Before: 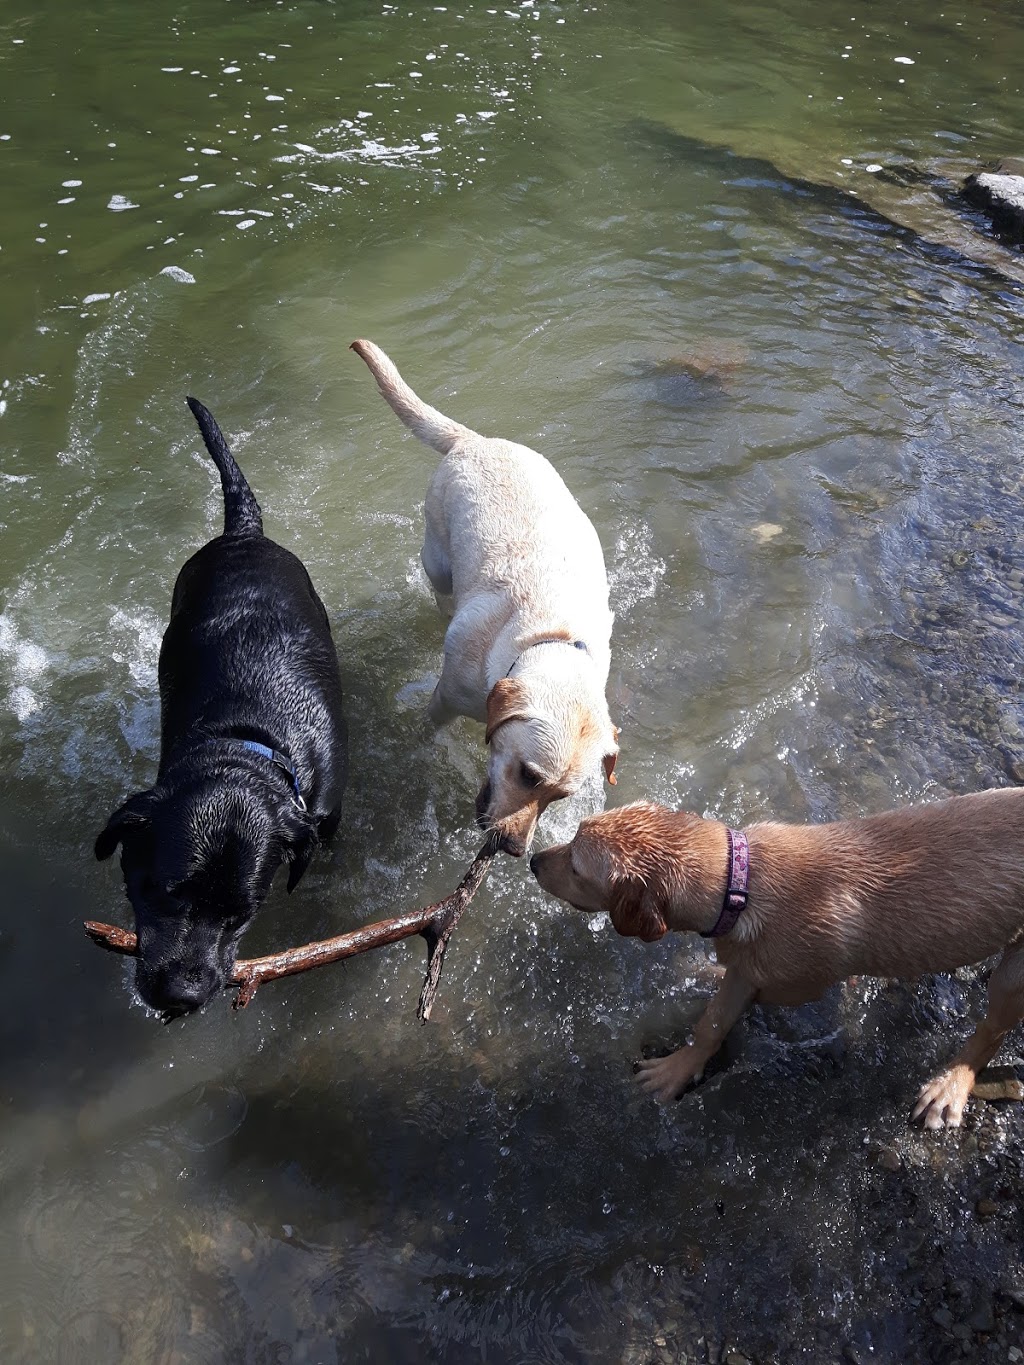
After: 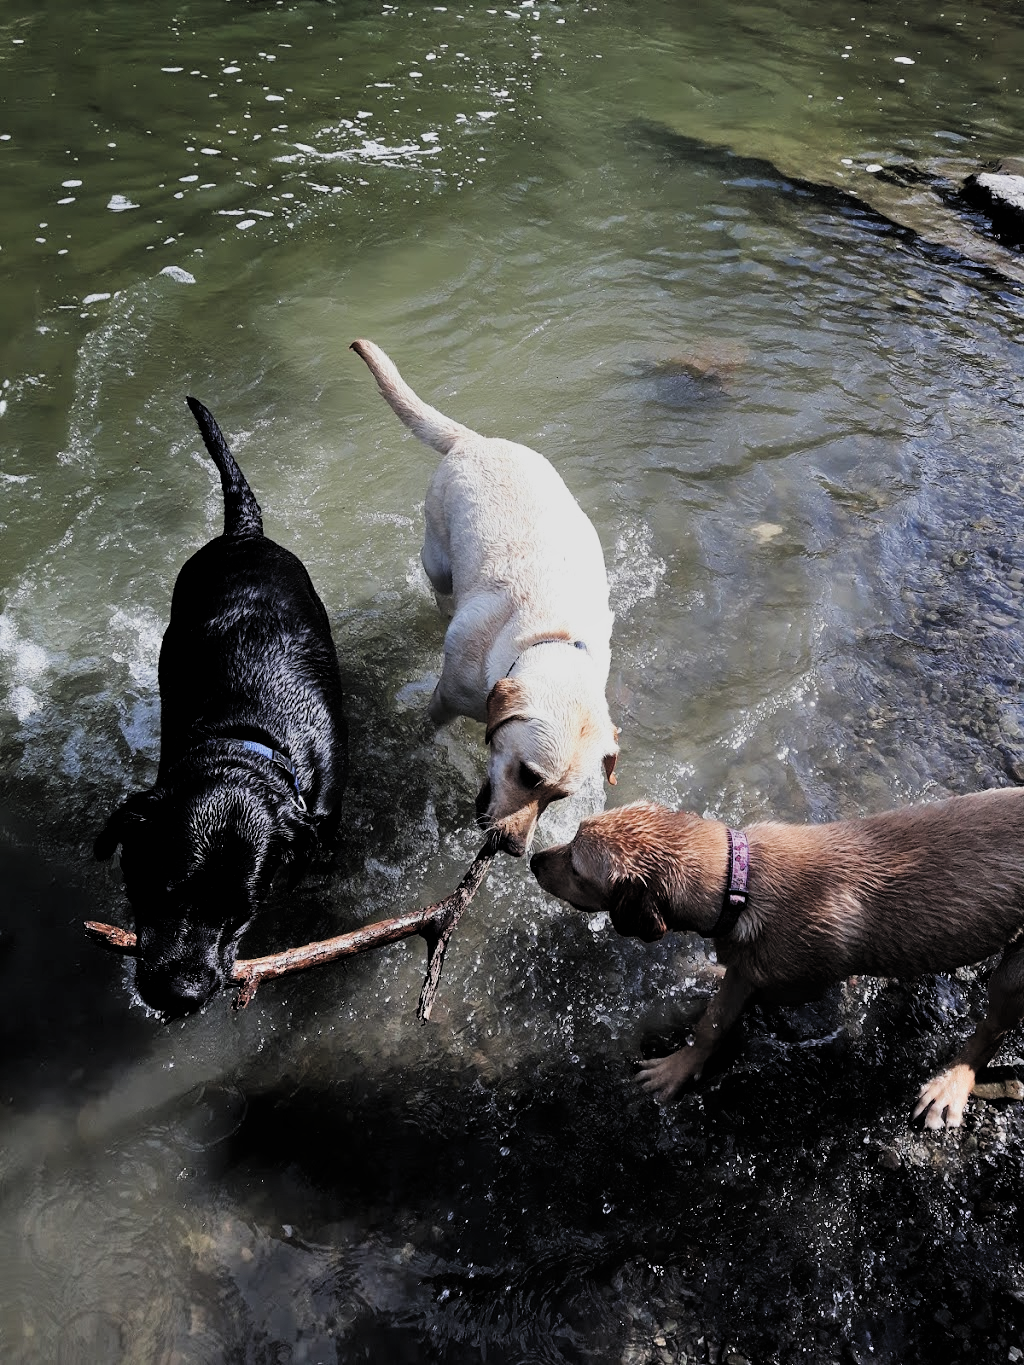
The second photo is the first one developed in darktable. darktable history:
filmic rgb: black relative exposure -5.03 EV, white relative exposure 3.98 EV, hardness 2.9, contrast 1.3, color science v4 (2020)
shadows and highlights: shadows 36.87, highlights -27.84, soften with gaussian
